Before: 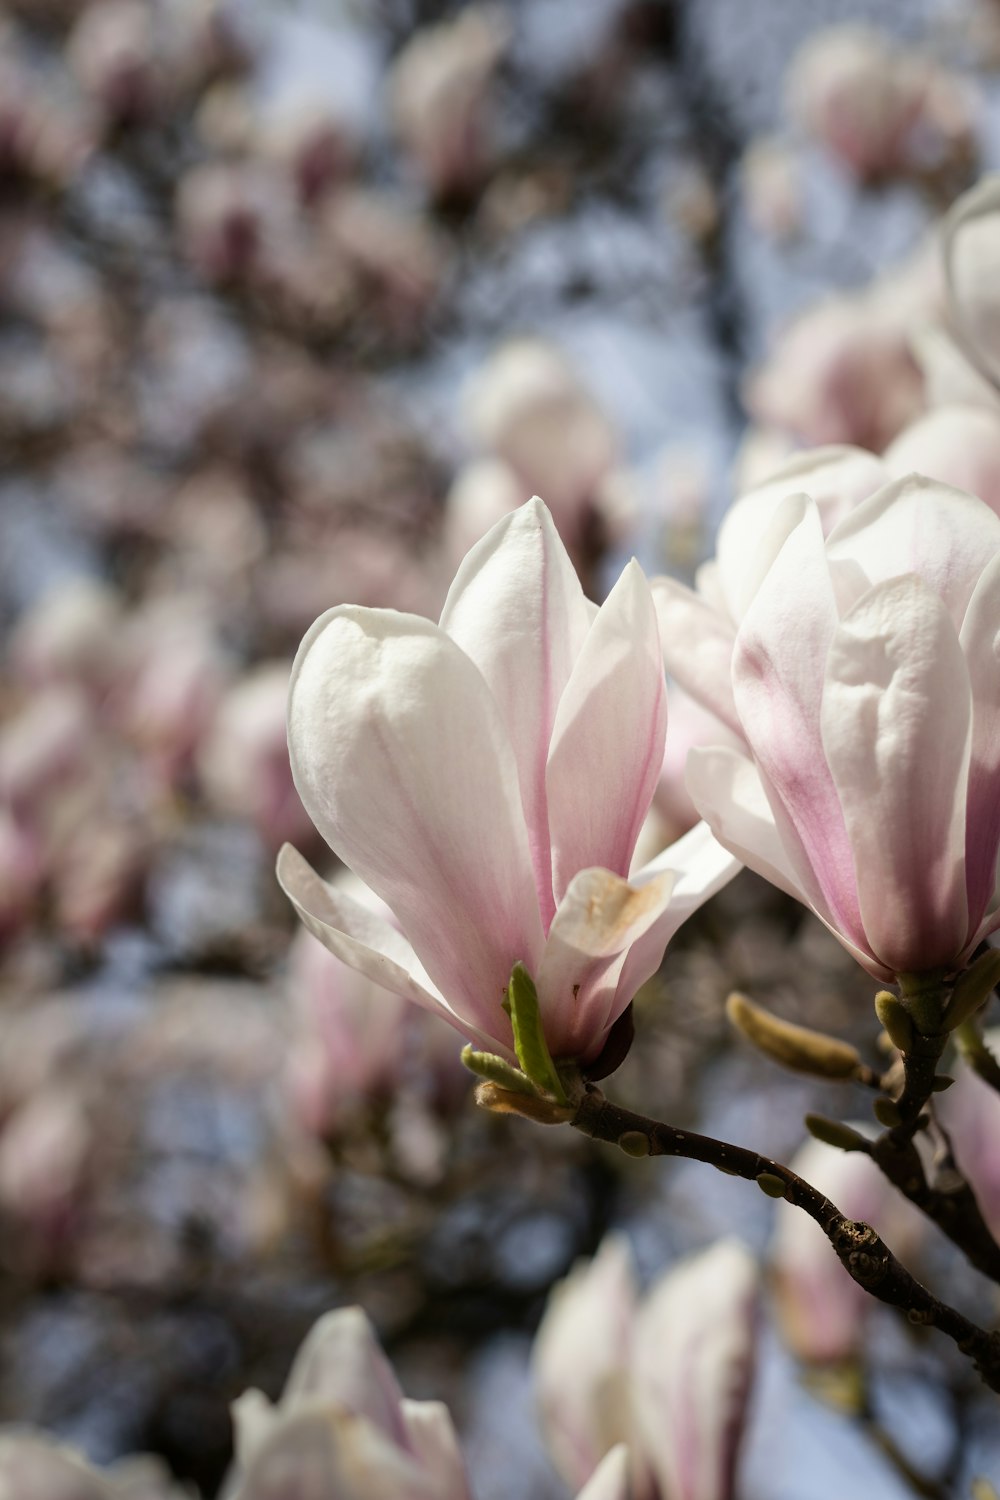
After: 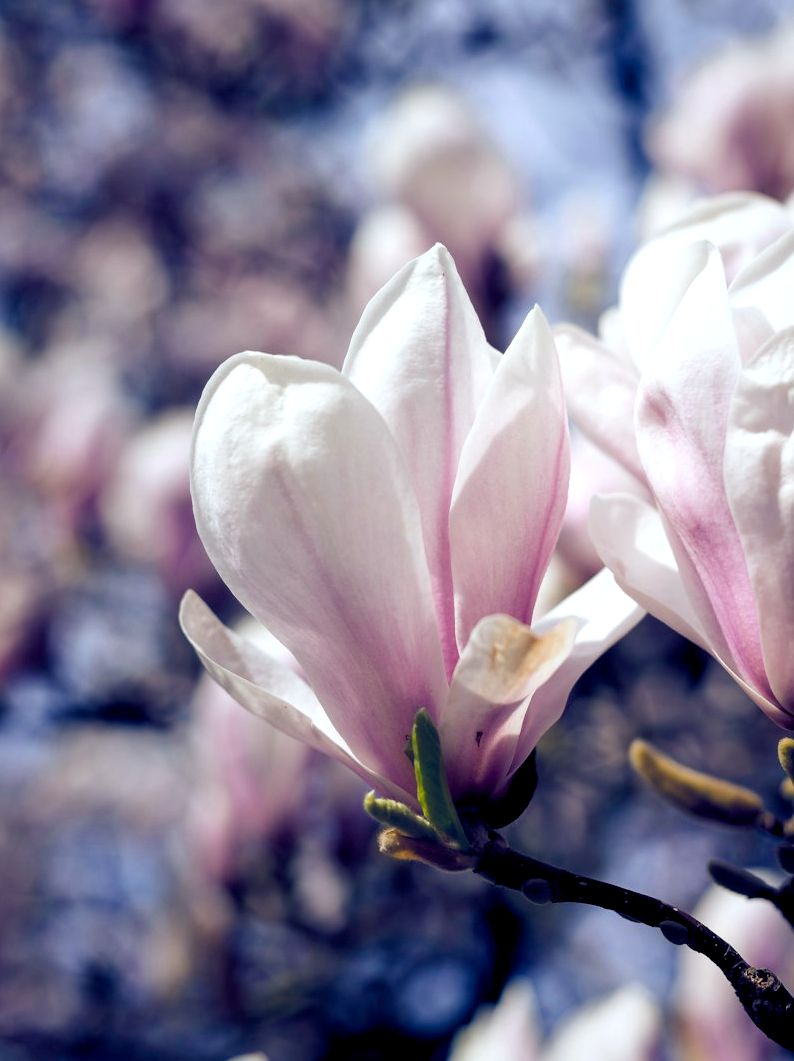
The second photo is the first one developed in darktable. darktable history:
crop: left 9.712%, top 16.928%, right 10.845%, bottom 12.332%
color balance rgb: shadows lift › luminance -41.13%, shadows lift › chroma 14.13%, shadows lift › hue 260°, power › luminance -3.76%, power › chroma 0.56%, power › hue 40.37°, highlights gain › luminance 16.81%, highlights gain › chroma 2.94%, highlights gain › hue 260°, global offset › luminance -0.29%, global offset › chroma 0.31%, global offset › hue 260°, perceptual saturation grading › global saturation 20%, perceptual saturation grading › highlights -13.92%, perceptual saturation grading › shadows 50%
